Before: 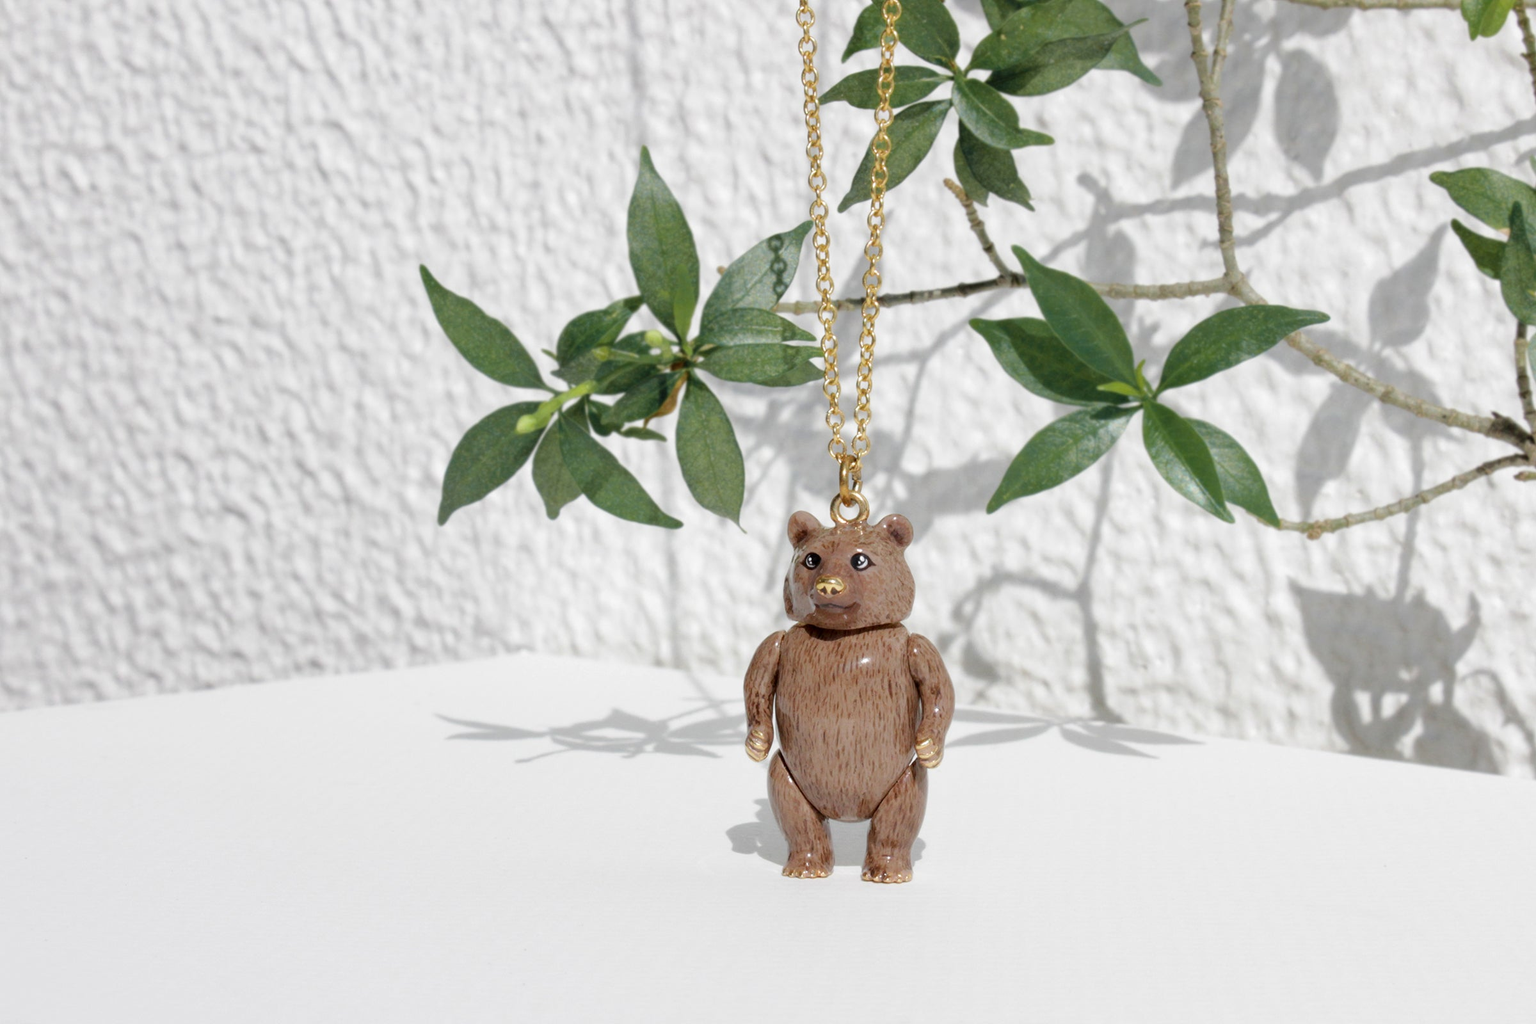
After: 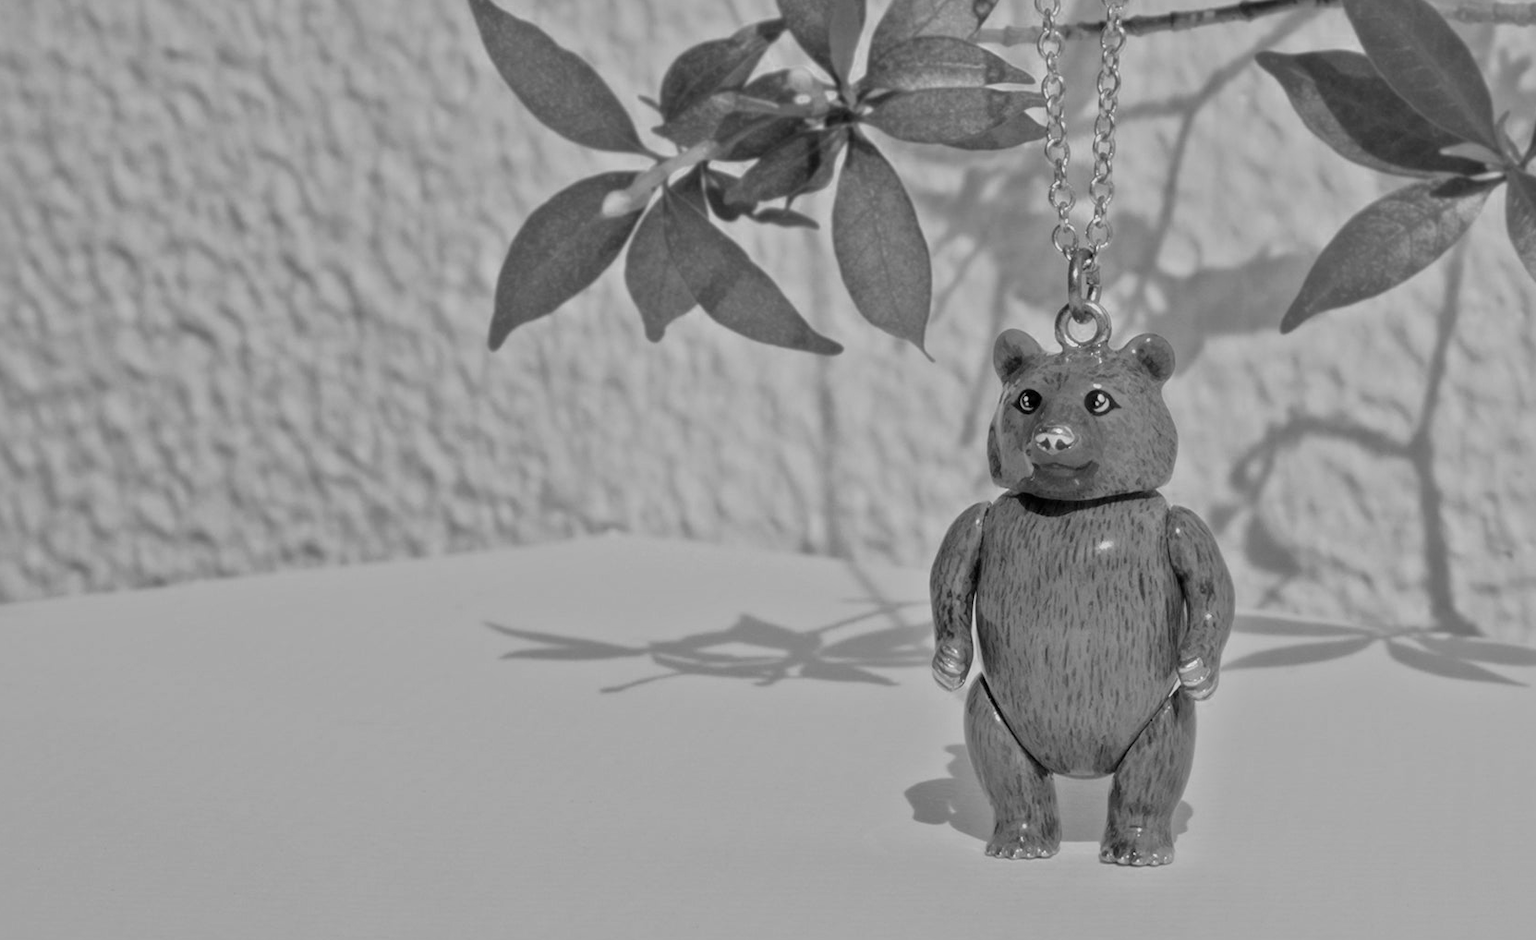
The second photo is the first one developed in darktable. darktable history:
crop: left 6.488%, top 27.668%, right 24.183%, bottom 8.656%
white balance: red 0.766, blue 1.537
monochrome: a -11.7, b 1.62, size 0.5, highlights 0.38
